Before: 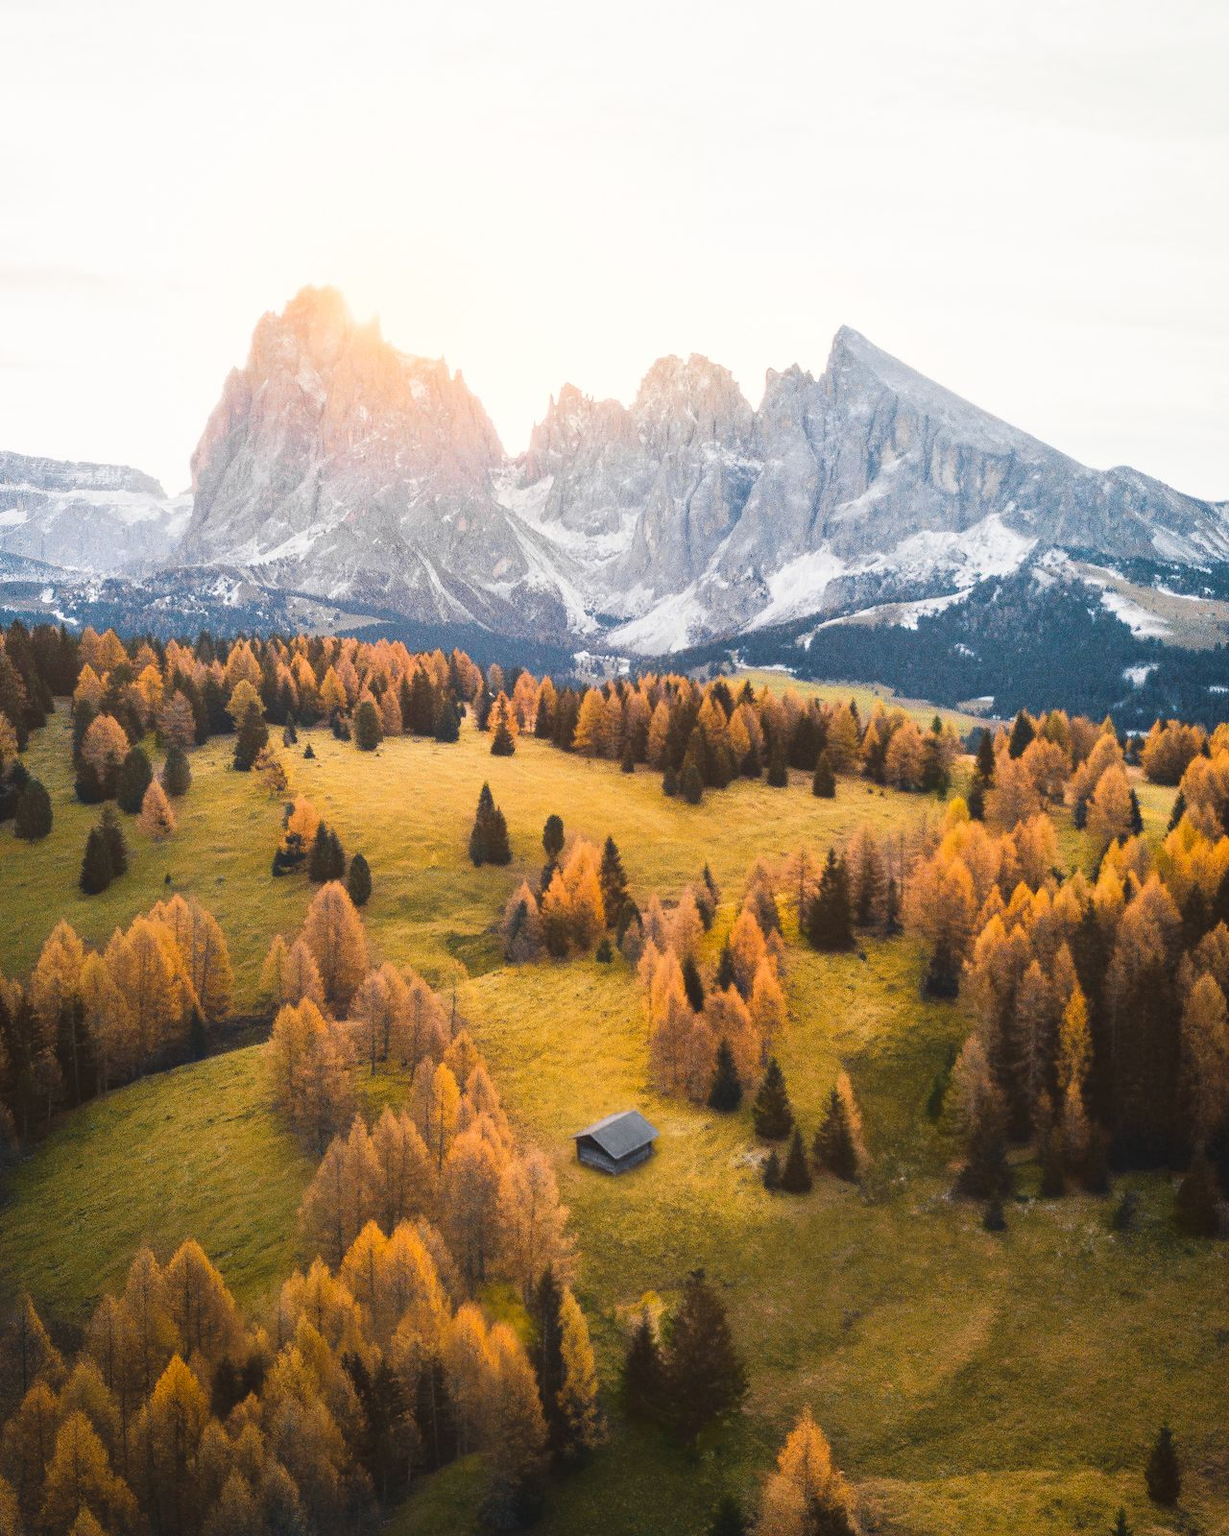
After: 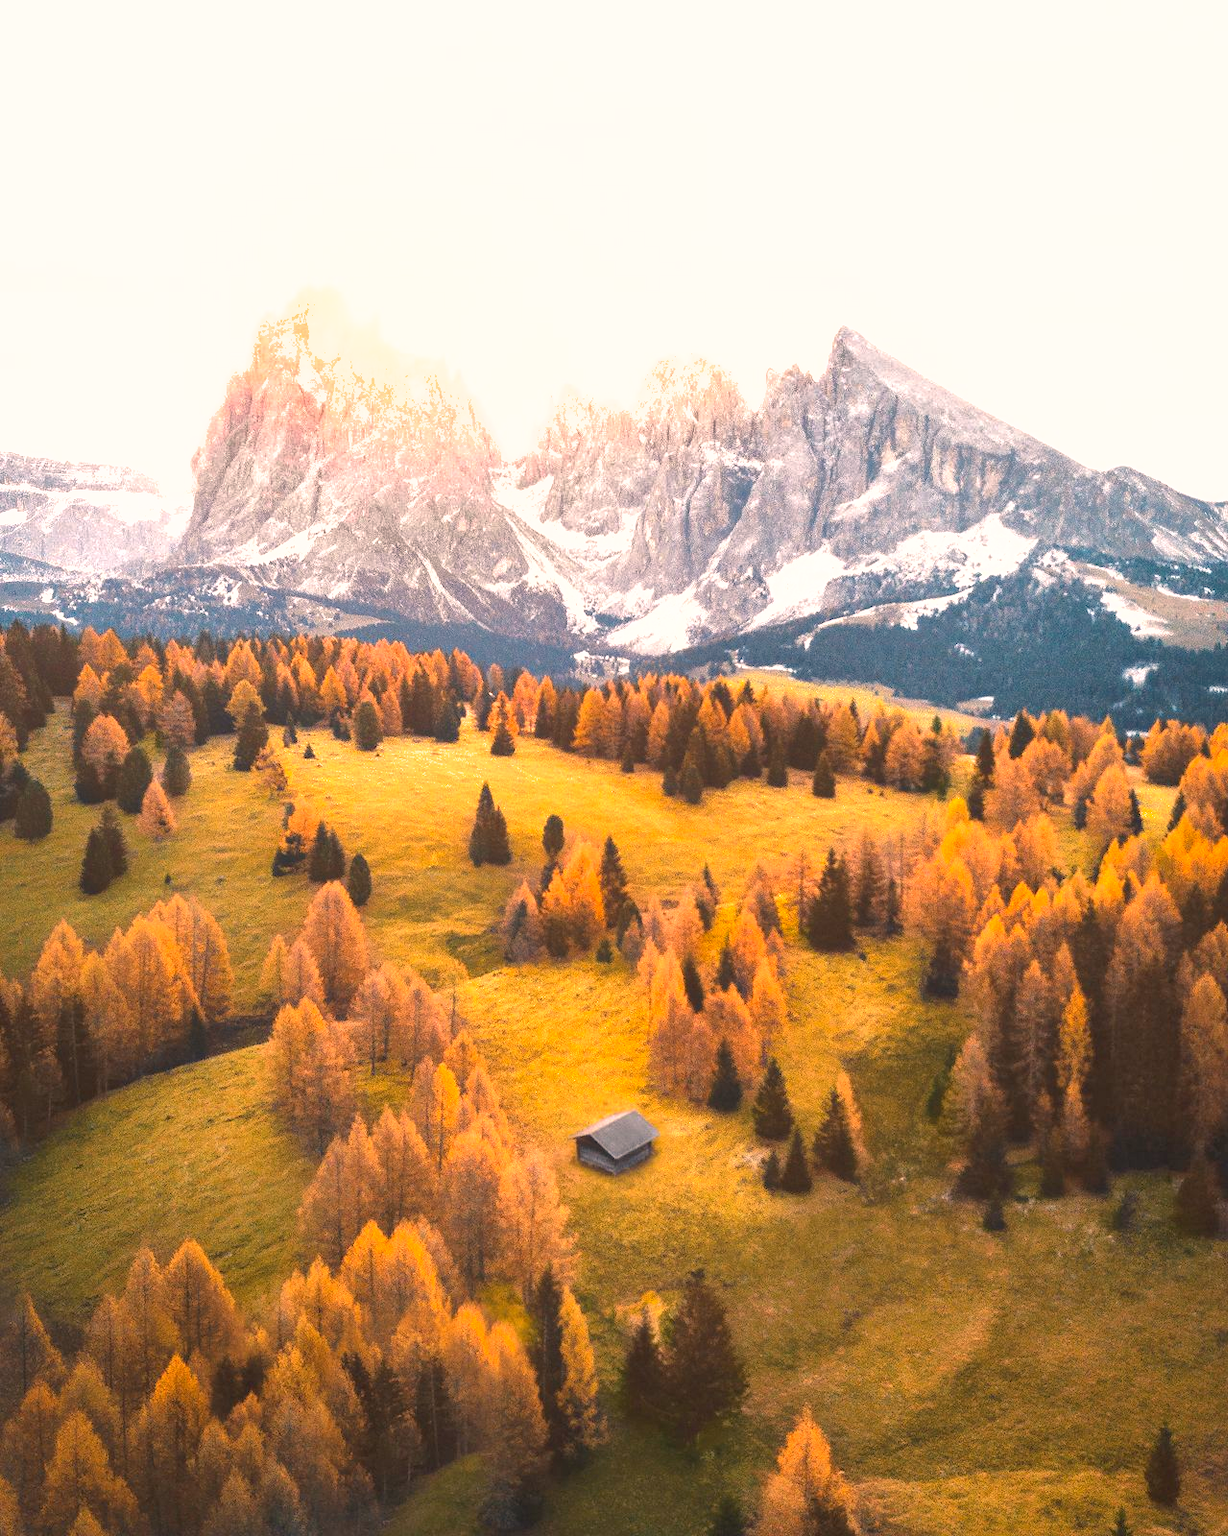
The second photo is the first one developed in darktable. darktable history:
sharpen: radius 2.883, amount 0.868, threshold 47.523
exposure: black level correction 0.001, exposure 0.5 EV, compensate exposure bias true, compensate highlight preservation false
shadows and highlights: on, module defaults
white balance: red 1.127, blue 0.943
